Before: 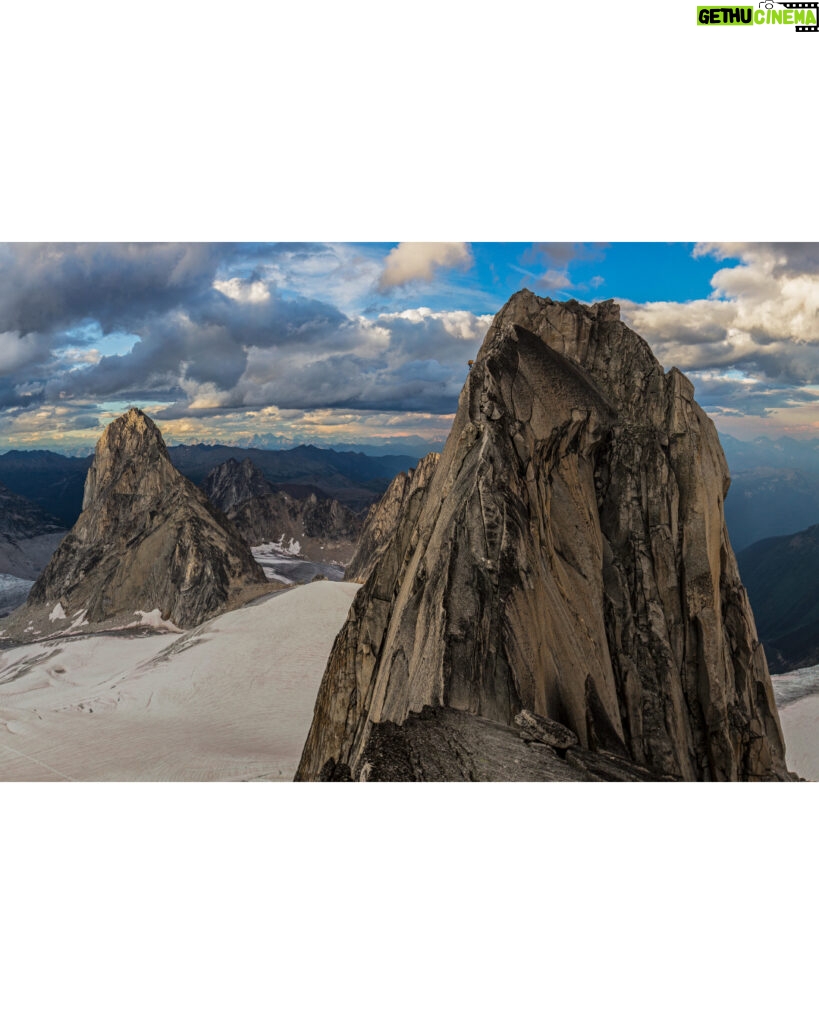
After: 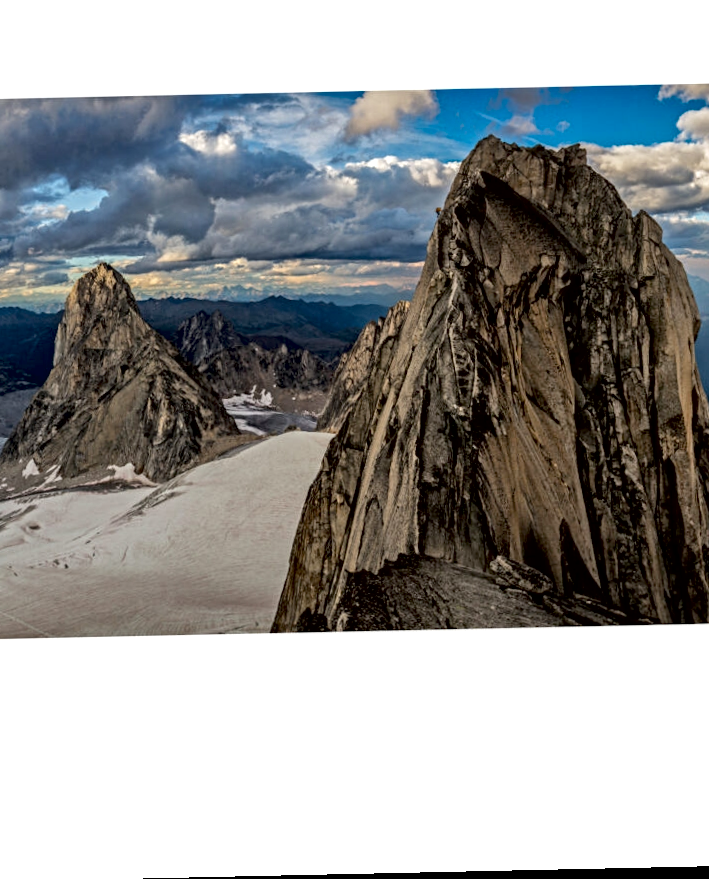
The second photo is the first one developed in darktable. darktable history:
local contrast: mode bilateral grid, contrast 20, coarseness 50, detail 120%, midtone range 0.2
crop and rotate: left 4.842%, top 15.51%, right 10.668%
tone equalizer: on, module defaults
contrast equalizer: y [[0.5, 0.501, 0.525, 0.597, 0.58, 0.514], [0.5 ×6], [0.5 ×6], [0 ×6], [0 ×6]]
exposure: black level correction 0.011, compensate highlight preservation false
rotate and perspective: rotation -1.24°, automatic cropping off
shadows and highlights: soften with gaussian
